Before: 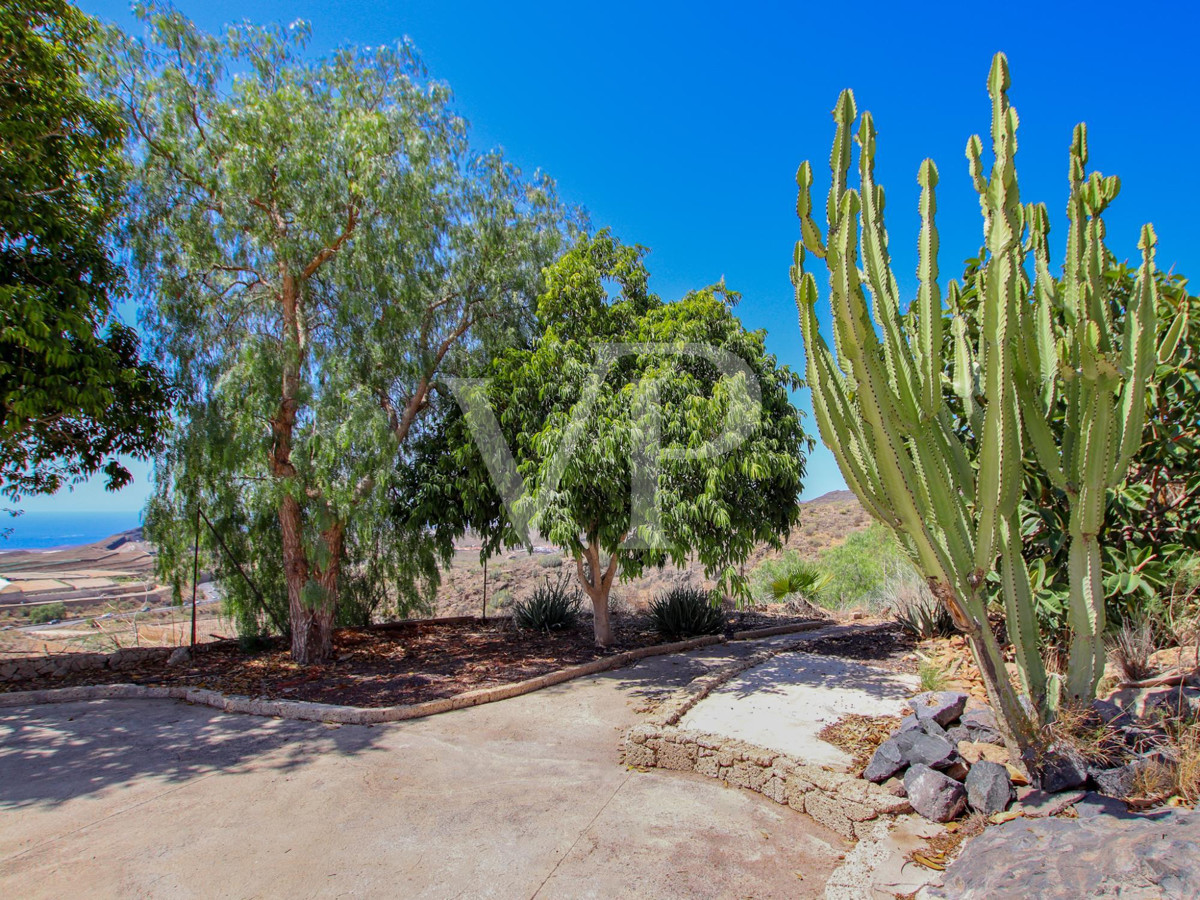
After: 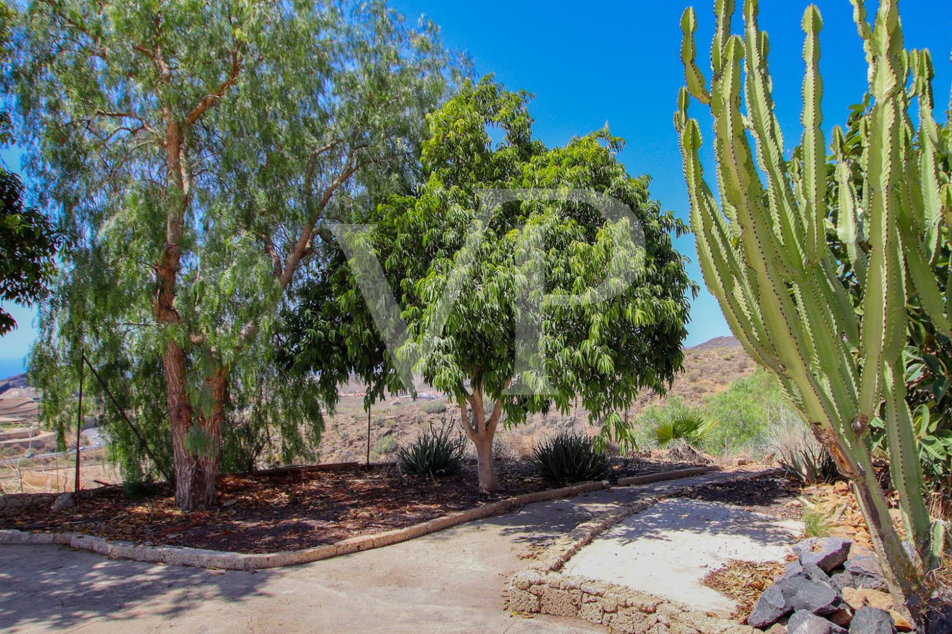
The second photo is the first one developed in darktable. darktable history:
crop: left 9.739%, top 17.205%, right 10.618%, bottom 12.33%
contrast equalizer: octaves 7, y [[0.502, 0.505, 0.512, 0.529, 0.564, 0.588], [0.5 ×6], [0.502, 0.505, 0.512, 0.529, 0.564, 0.588], [0, 0.001, 0.001, 0.004, 0.008, 0.011], [0, 0.001, 0.001, 0.004, 0.008, 0.011]], mix -0.319
base curve: preserve colors none
